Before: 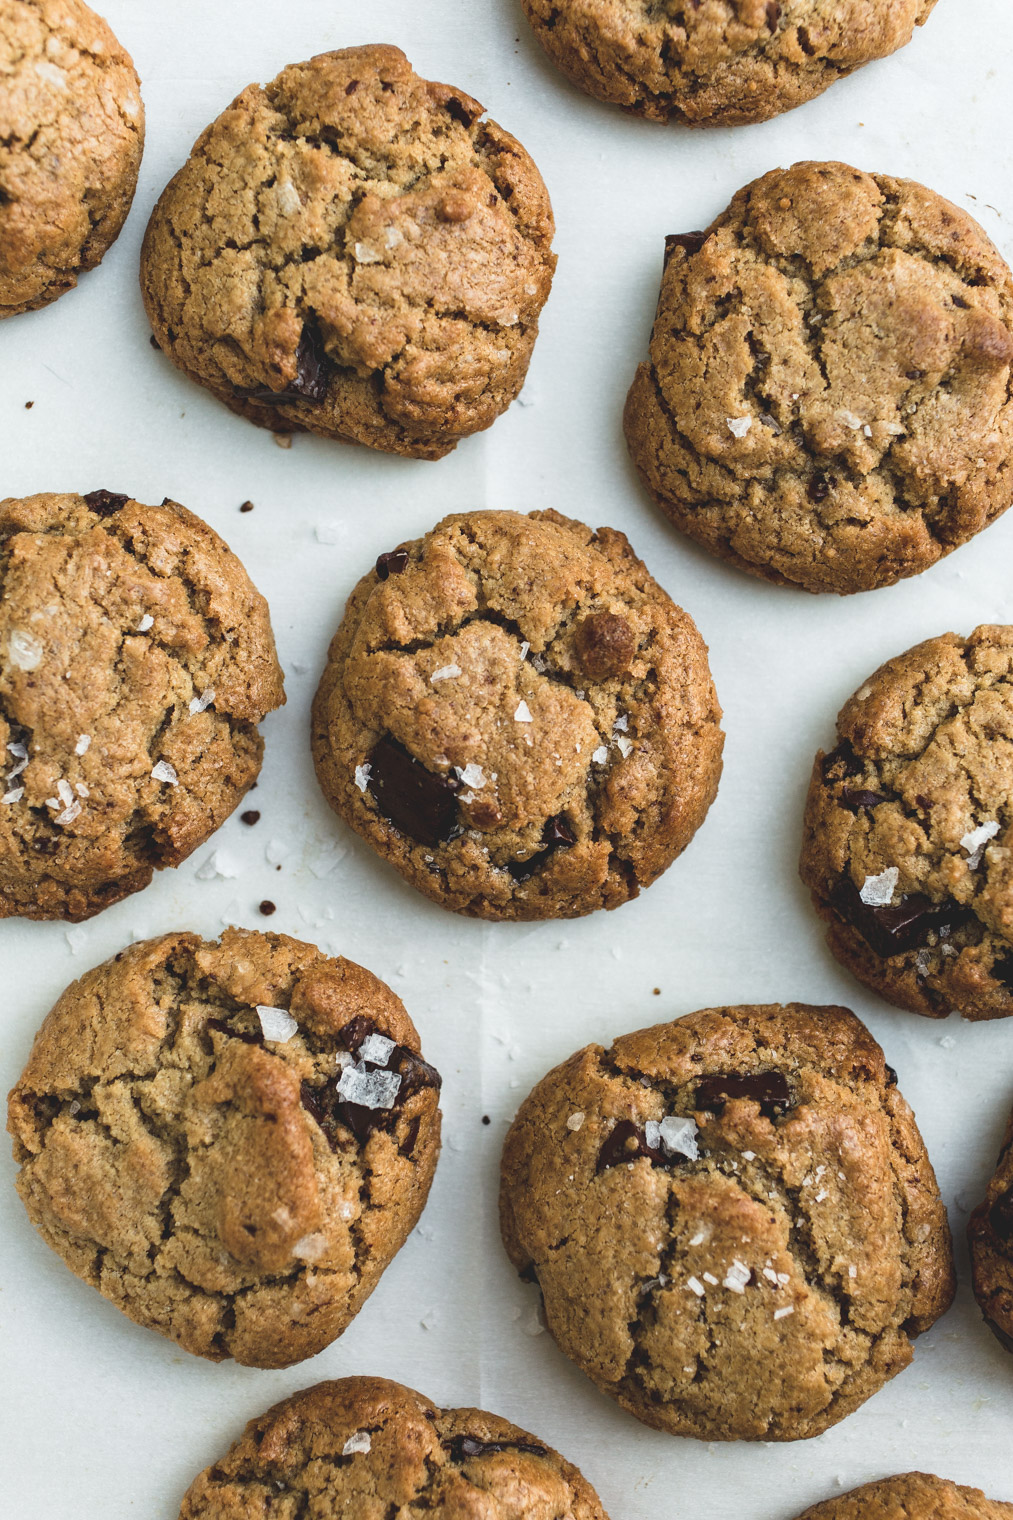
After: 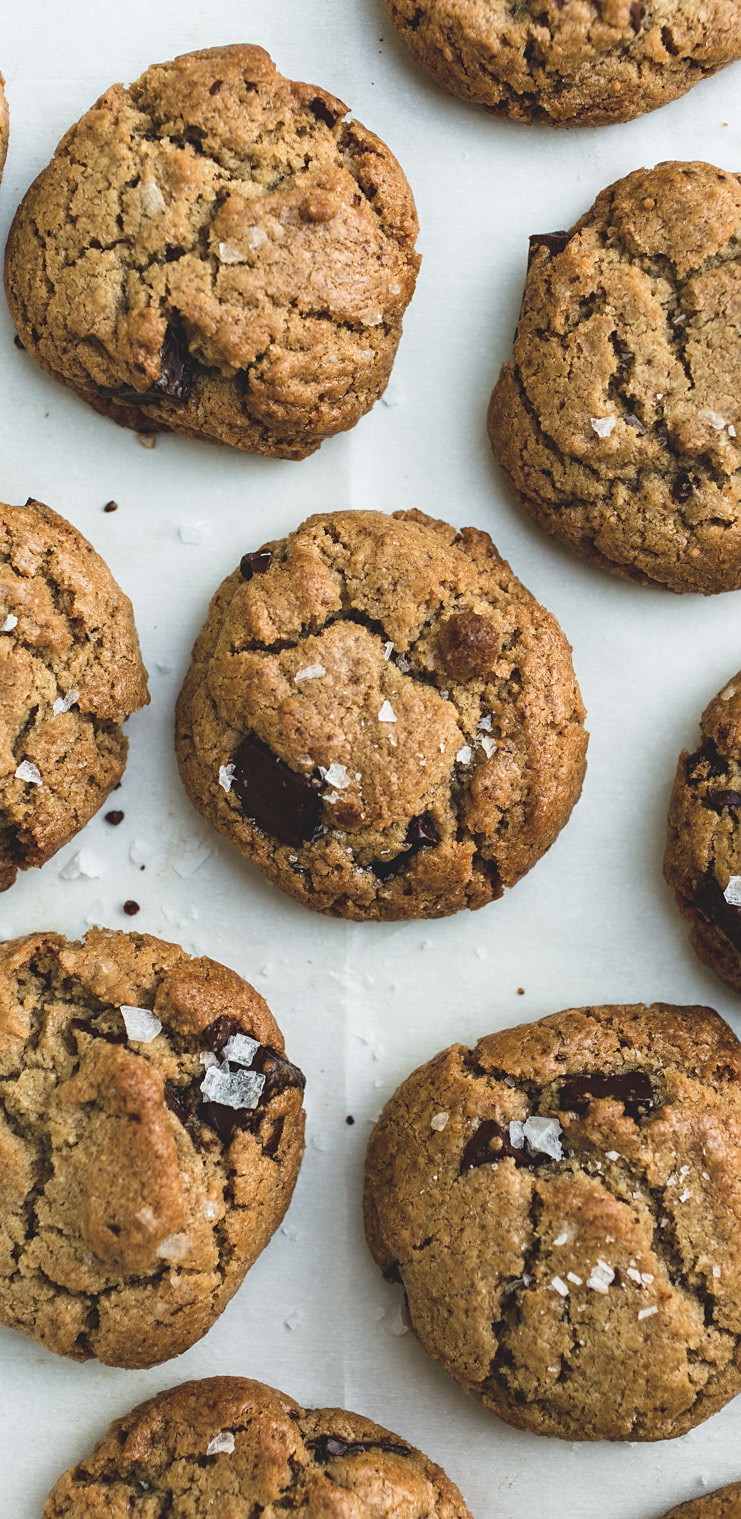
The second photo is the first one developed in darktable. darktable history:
sharpen: amount 0.2
crop: left 13.443%, right 13.31%
